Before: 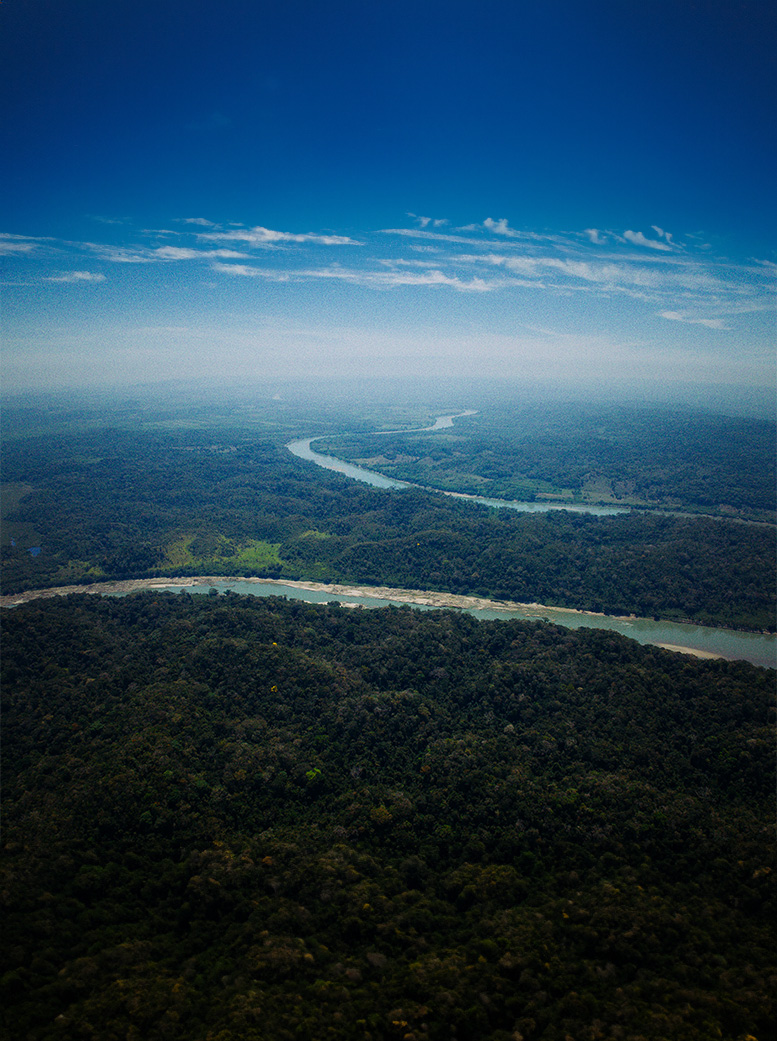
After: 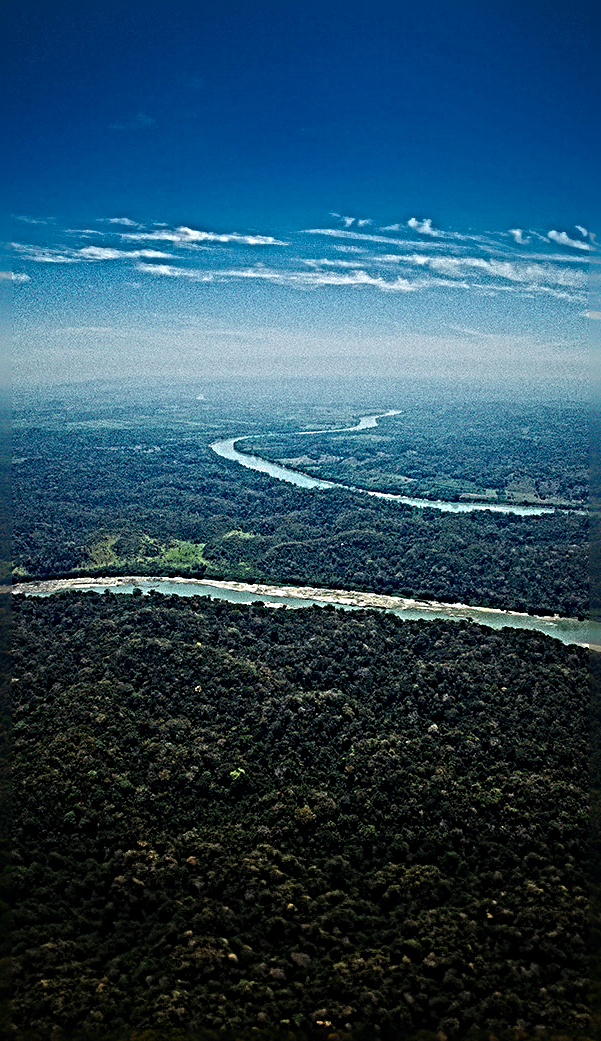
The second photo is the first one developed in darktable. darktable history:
color calibration: illuminant Planckian (black body), x 0.351, y 0.352, temperature 4794.27 K
crop: left 9.88%, right 12.664%
sharpen: radius 6.3, amount 1.8, threshold 0
